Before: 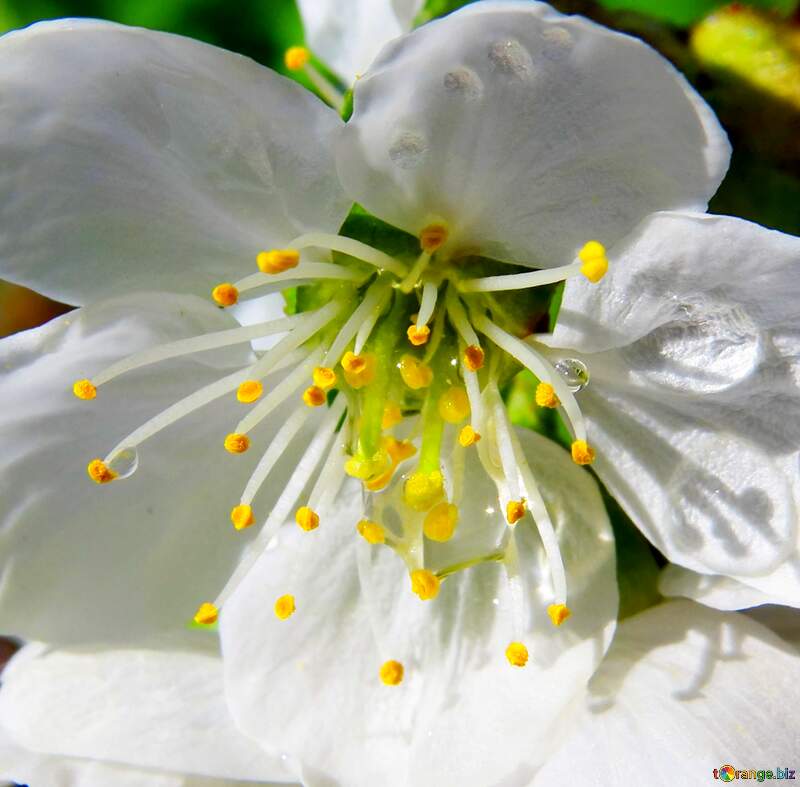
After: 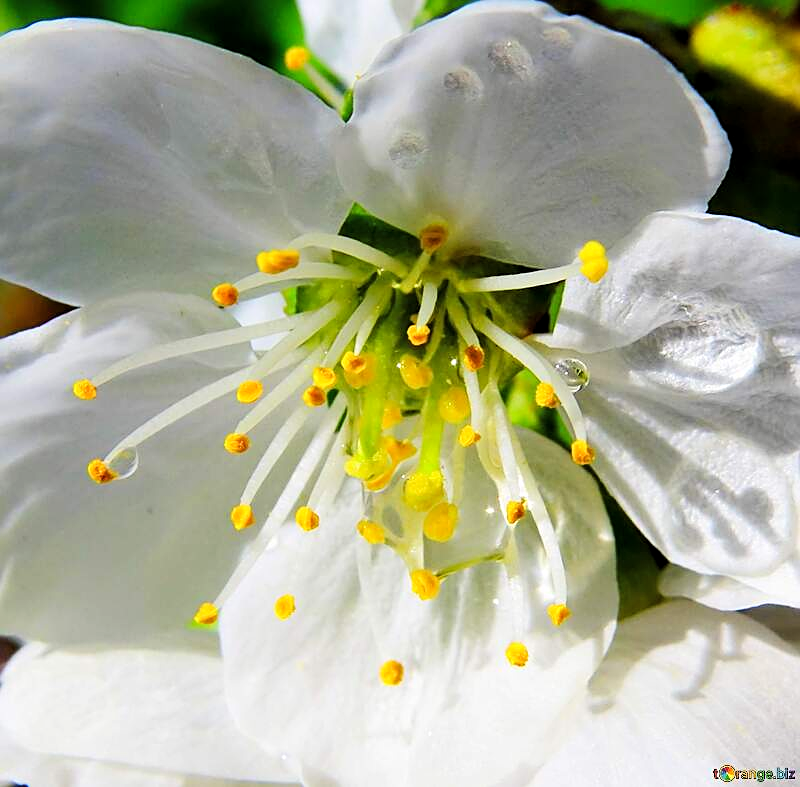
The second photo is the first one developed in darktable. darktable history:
tone curve: curves: ch0 [(0.021, 0) (0.104, 0.052) (0.496, 0.526) (0.737, 0.783) (1, 1)], color space Lab, linked channels, preserve colors none
sharpen: on, module defaults
